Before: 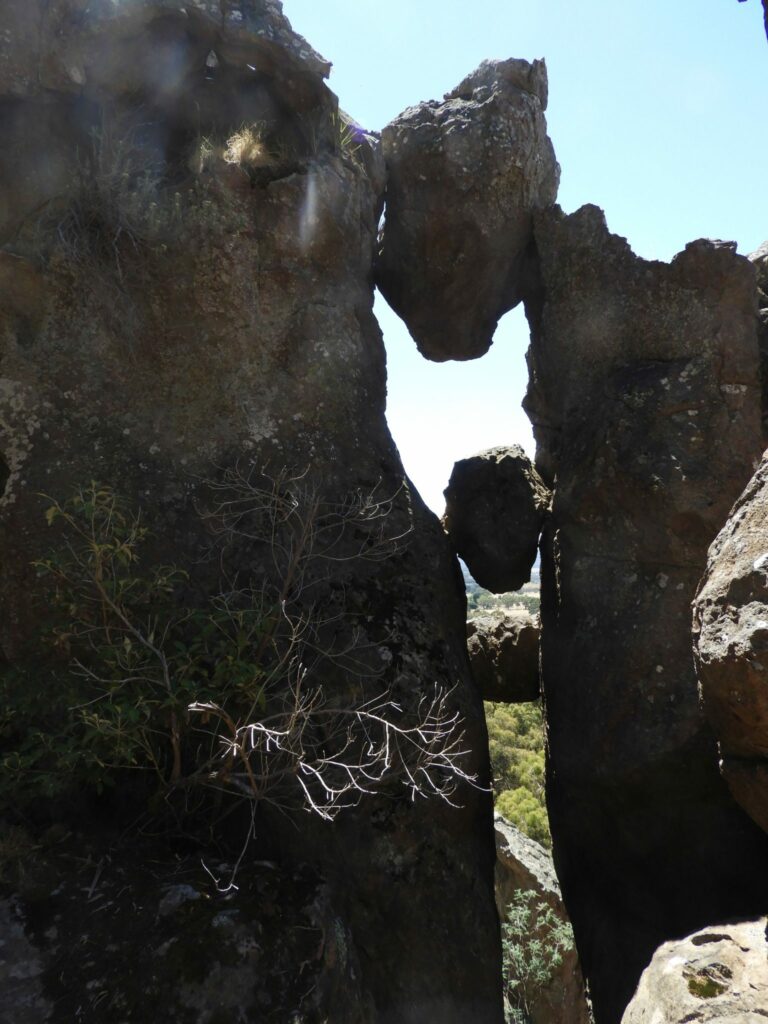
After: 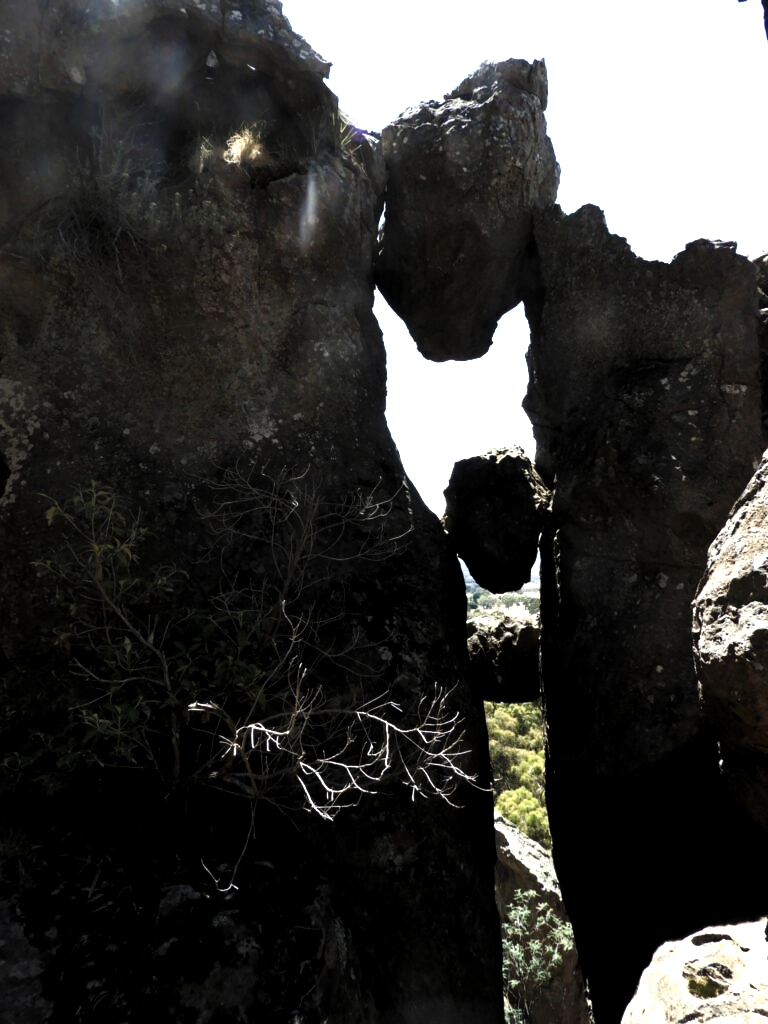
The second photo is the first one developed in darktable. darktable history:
levels: levels [0.101, 0.578, 0.953]
shadows and highlights: shadows 0, highlights 40
exposure: exposure 0.661 EV, compensate highlight preservation false
